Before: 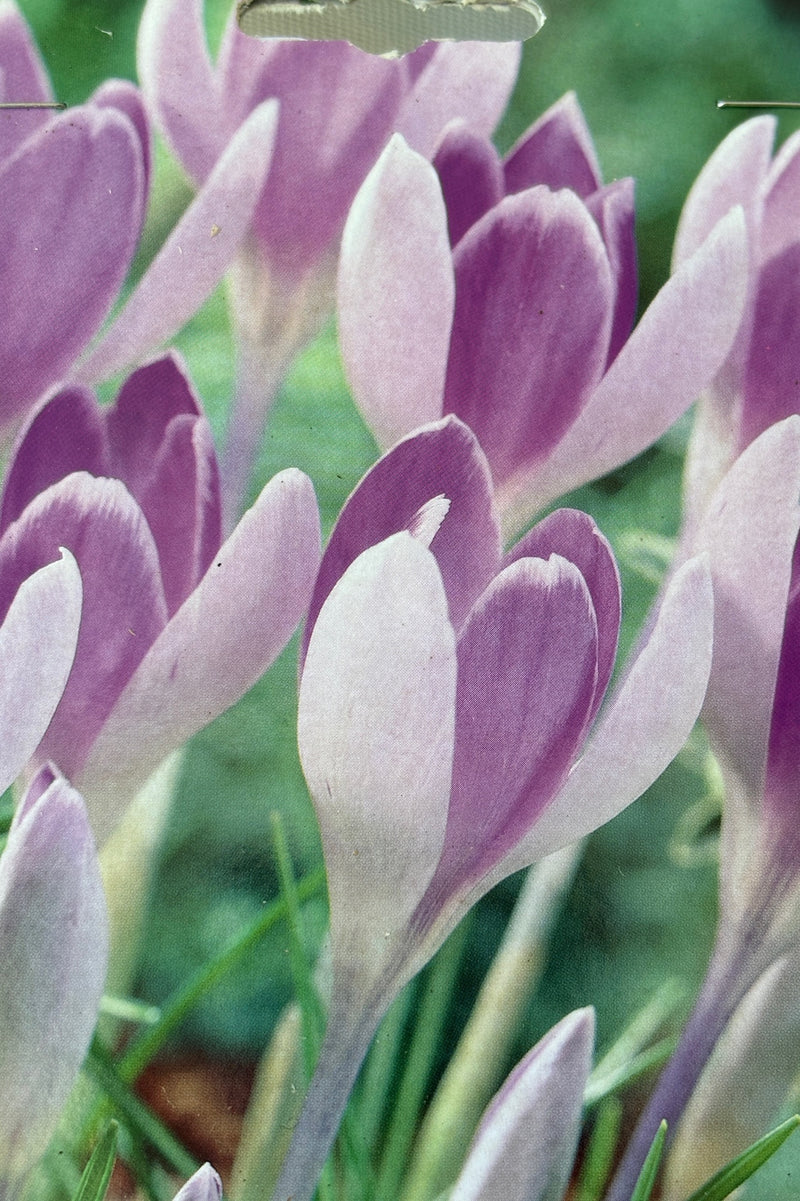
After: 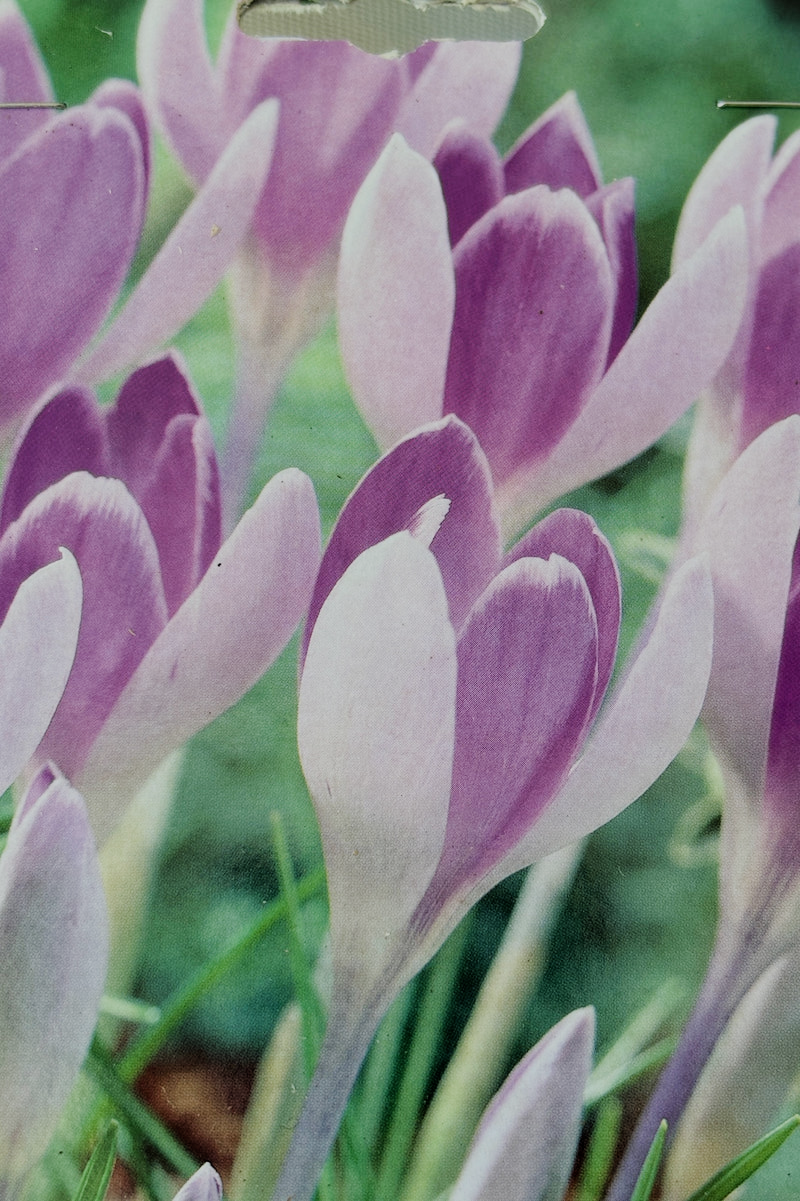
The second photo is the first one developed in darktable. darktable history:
filmic rgb: black relative exposure -7.13 EV, white relative exposure 5.37 EV, hardness 3.02
